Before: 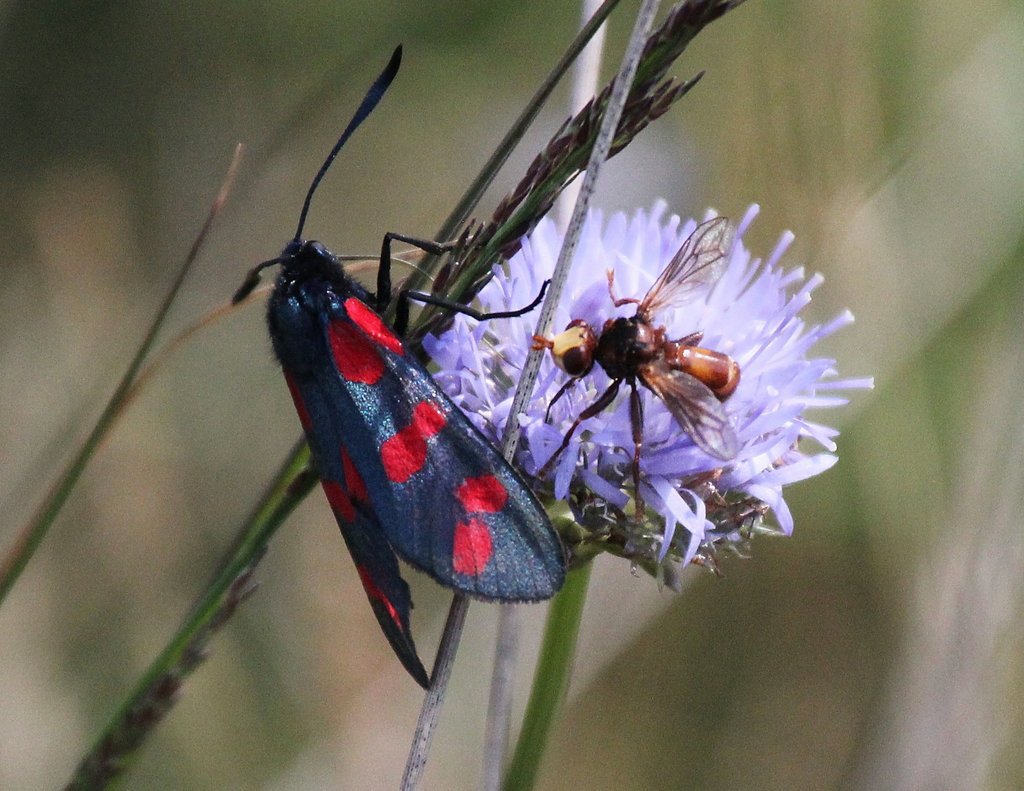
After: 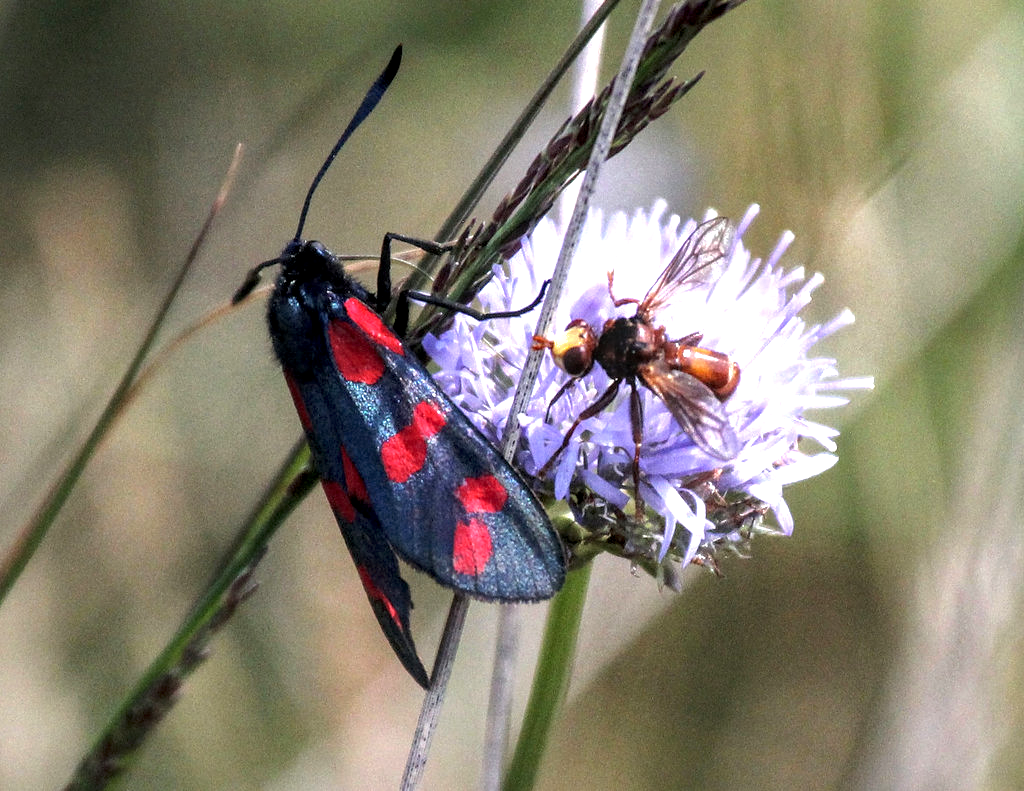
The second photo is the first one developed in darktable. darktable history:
tone equalizer: -8 EV -0.717 EV, -7 EV -0.698 EV, -6 EV -0.632 EV, -5 EV -0.374 EV, -3 EV 0.396 EV, -2 EV 0.6 EV, -1 EV 0.675 EV, +0 EV 0.735 EV
local contrast: detail 142%
shadows and highlights: highlights color adjustment 73.77%
